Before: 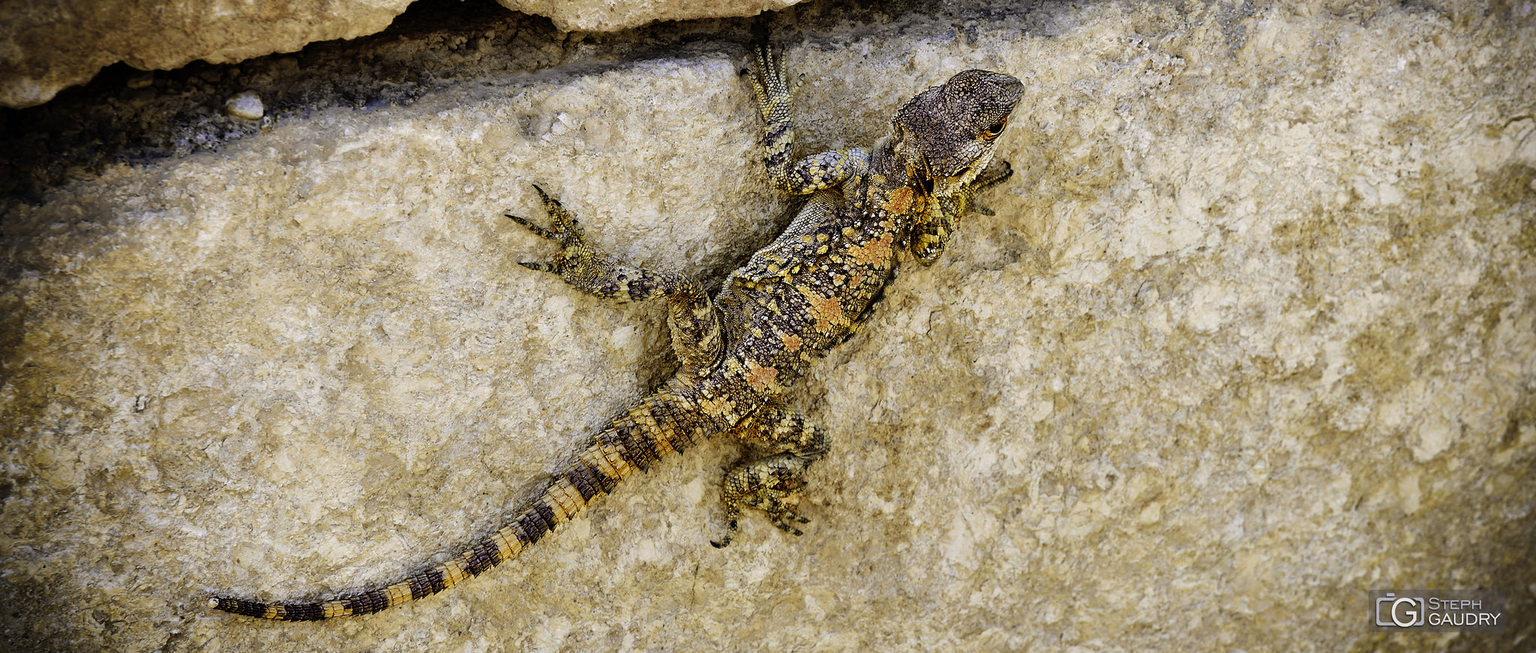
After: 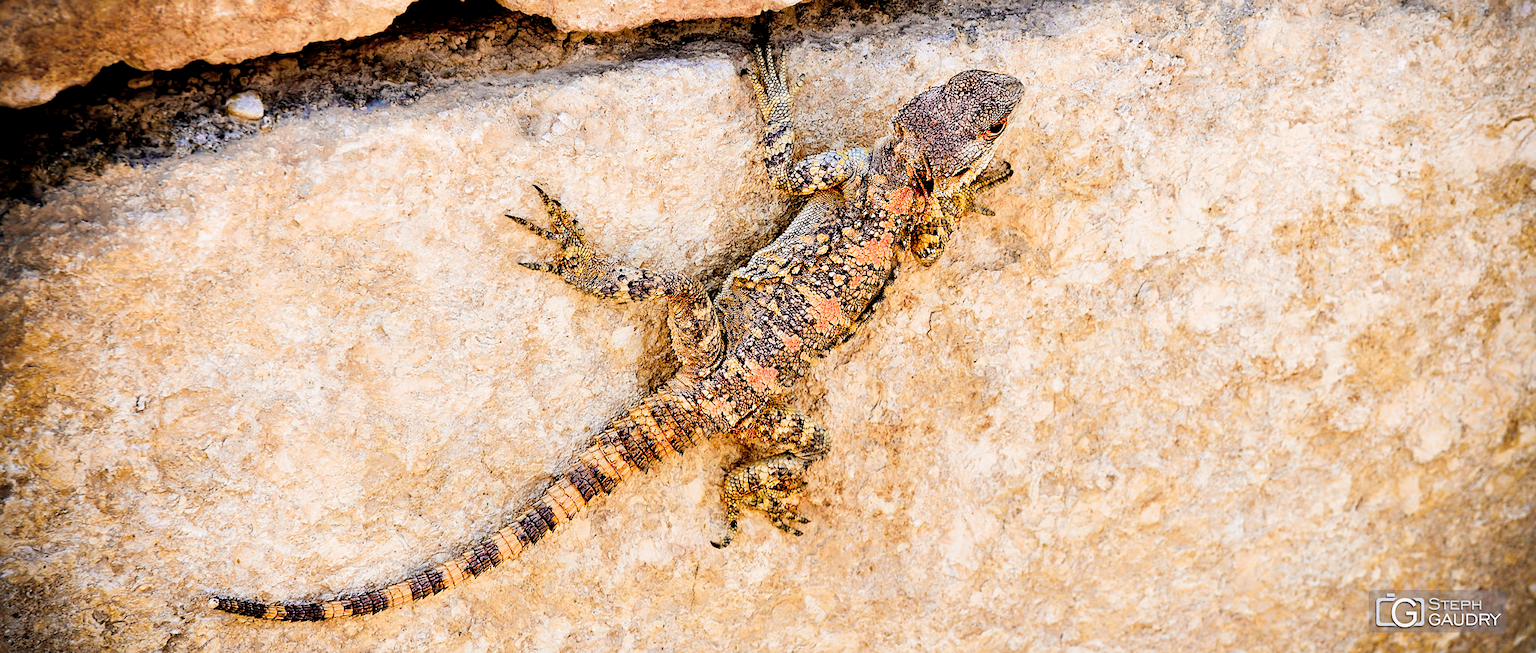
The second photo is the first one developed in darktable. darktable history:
filmic rgb: black relative exposure -8.03 EV, white relative exposure 3.93 EV, hardness 4.26
sharpen: amount 0.205
exposure: black level correction 0.001, exposure 0.958 EV, compensate highlight preservation false
local contrast: highlights 104%, shadows 100%, detail 119%, midtone range 0.2
